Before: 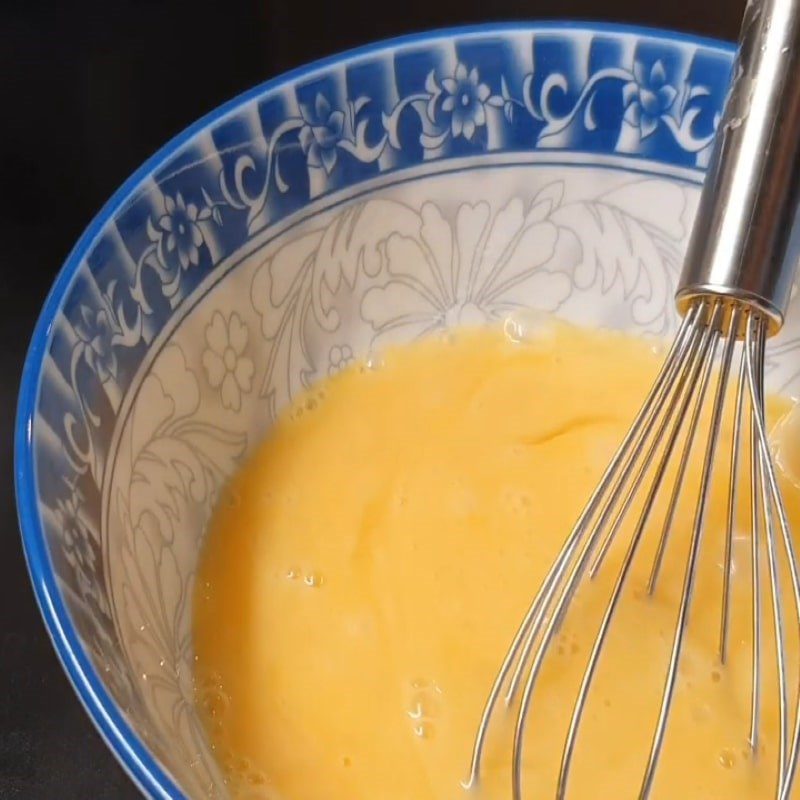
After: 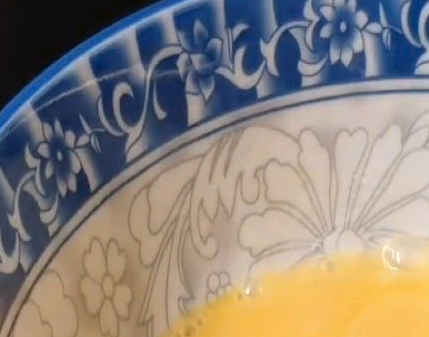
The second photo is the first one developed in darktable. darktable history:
crop: left 15.344%, top 9.238%, right 30.924%, bottom 48.61%
local contrast: on, module defaults
contrast brightness saturation: contrast 0.076, saturation 0.019
